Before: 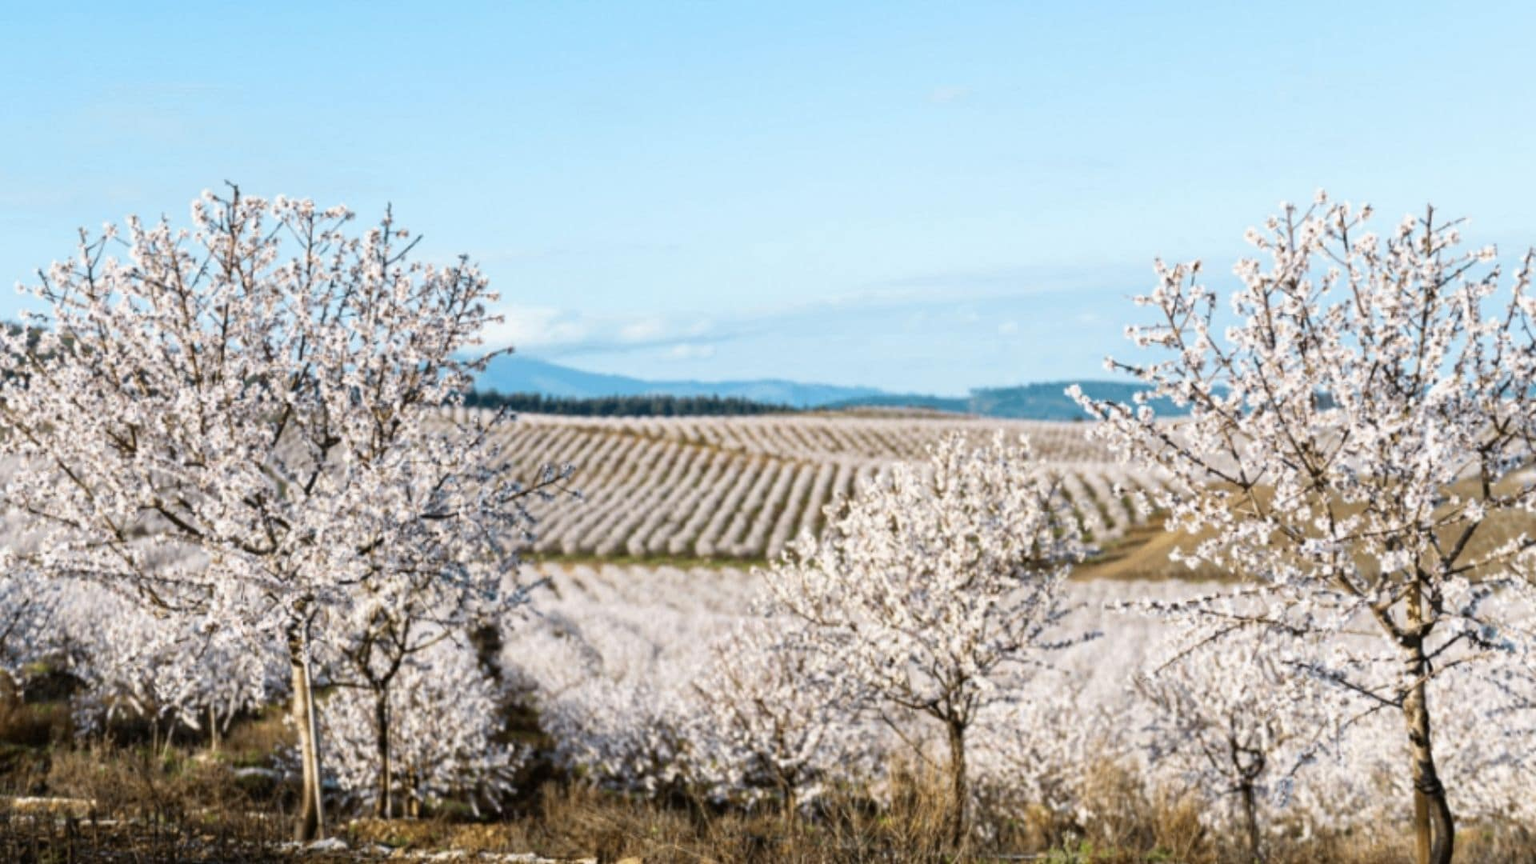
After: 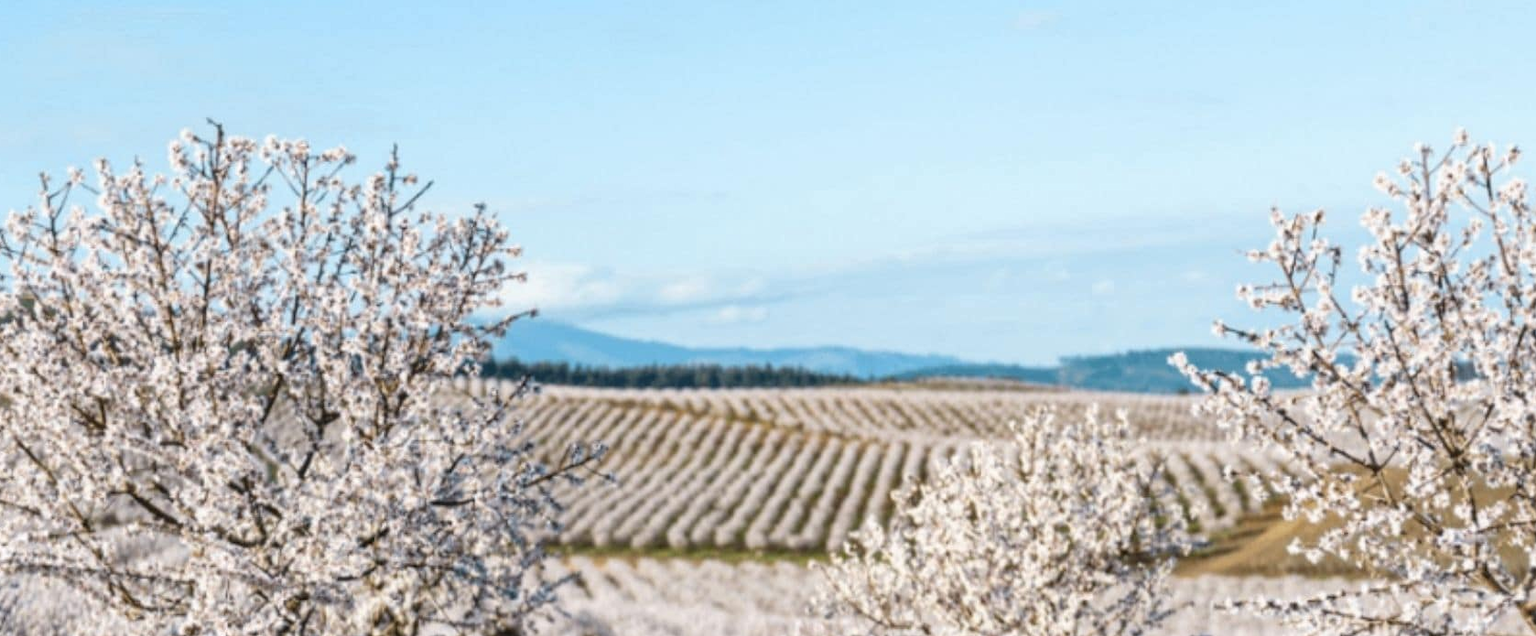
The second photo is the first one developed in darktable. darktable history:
local contrast: detail 109%
crop: left 2.898%, top 8.933%, right 9.658%, bottom 26.715%
